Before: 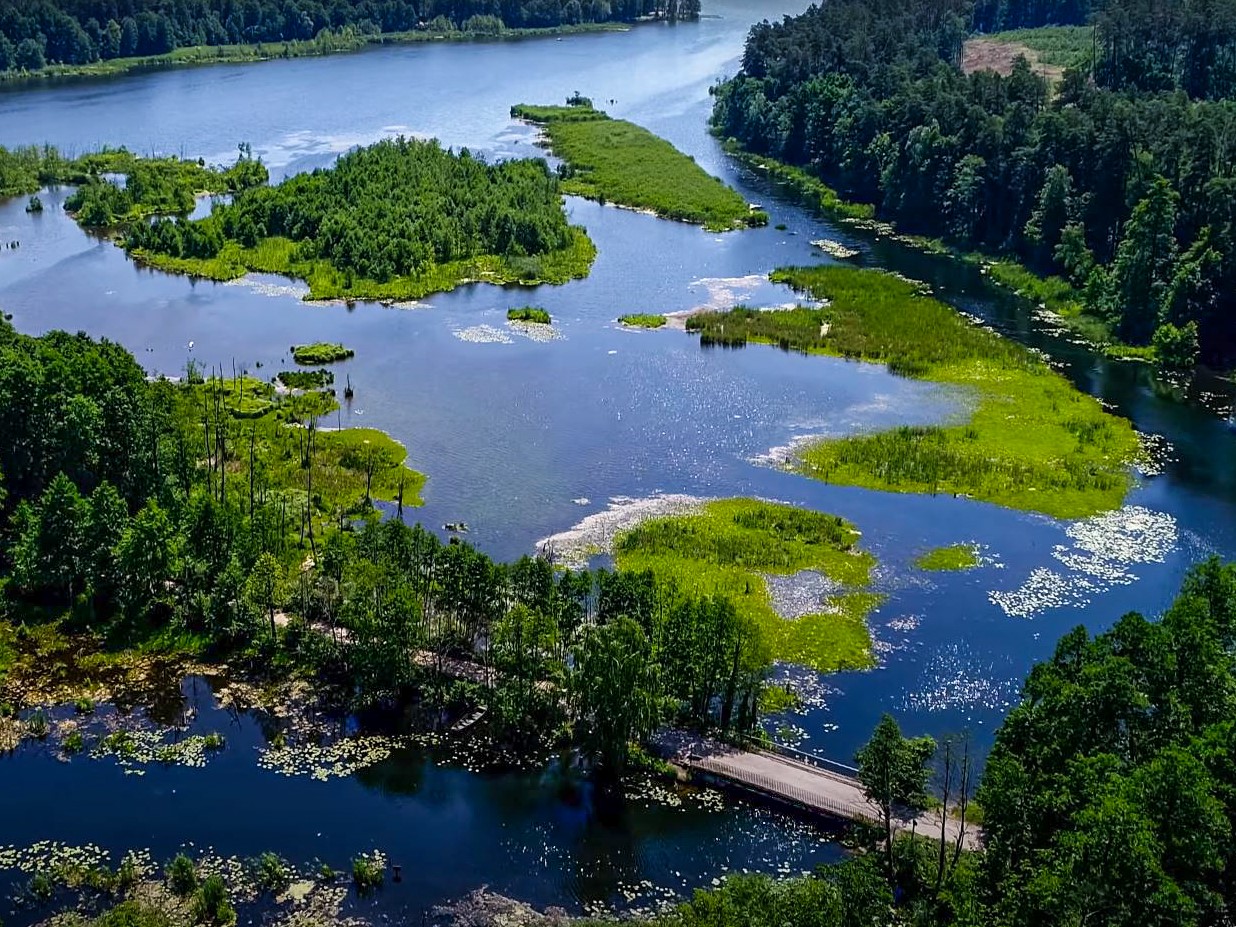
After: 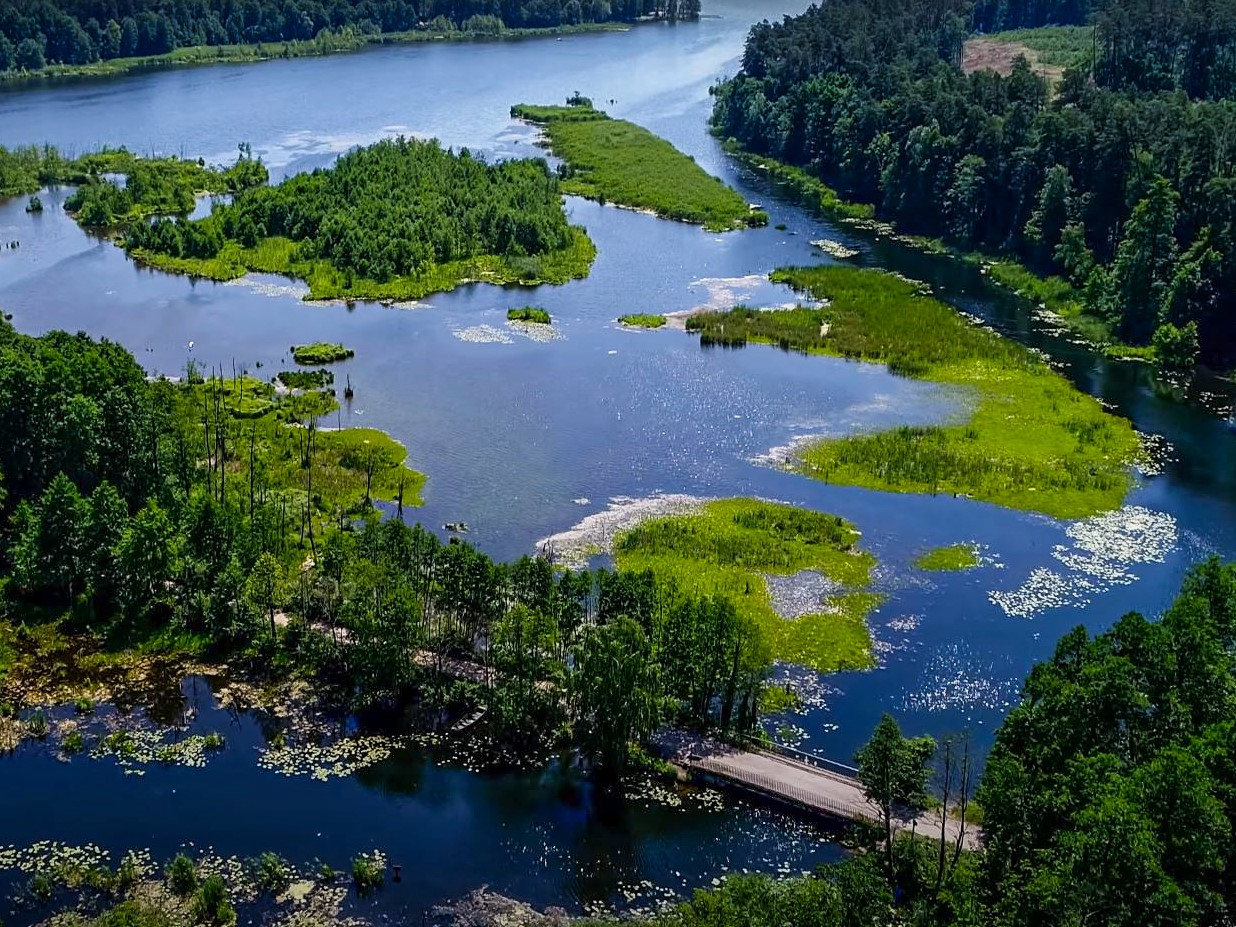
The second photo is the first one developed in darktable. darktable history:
exposure: exposure -0.114 EV, compensate highlight preservation false
